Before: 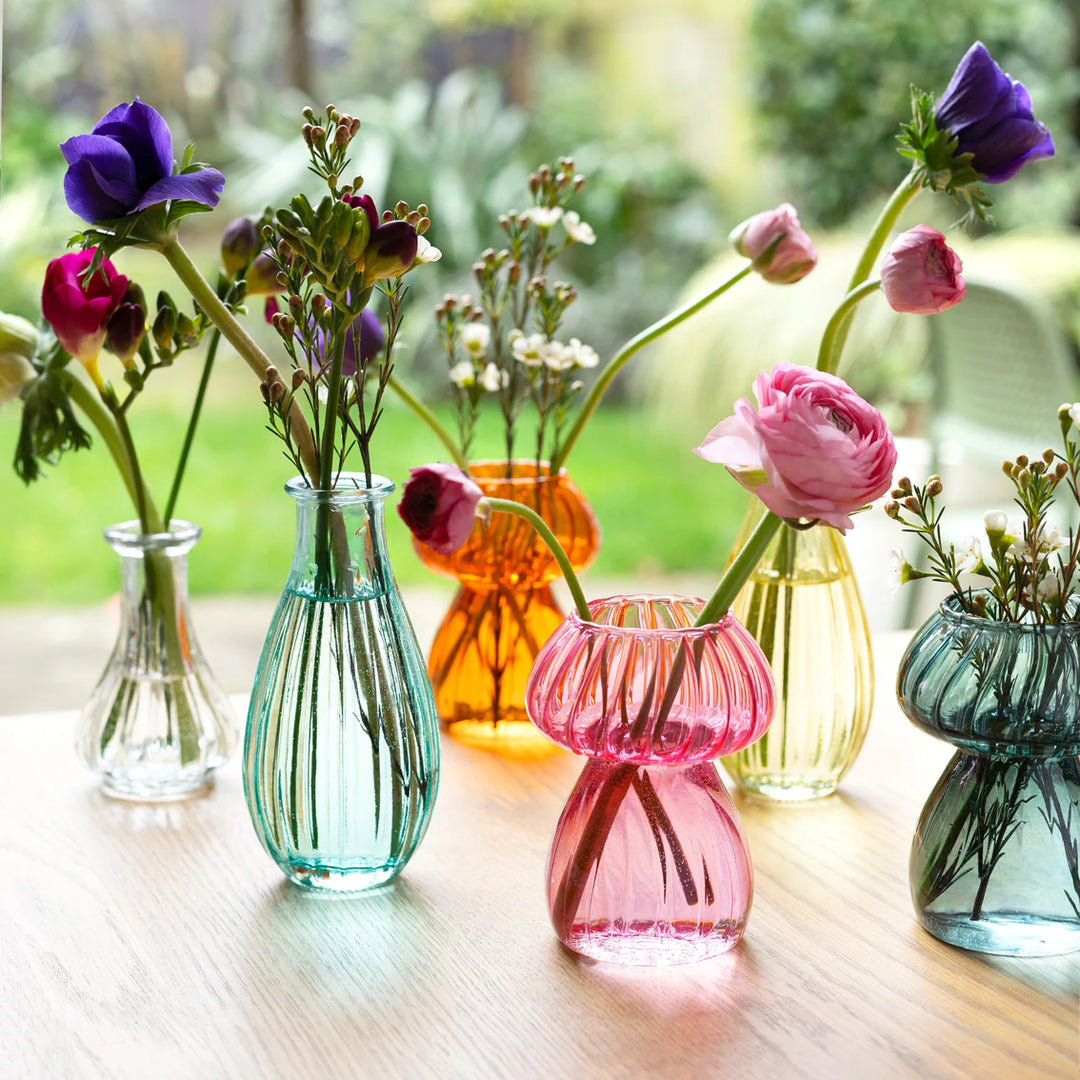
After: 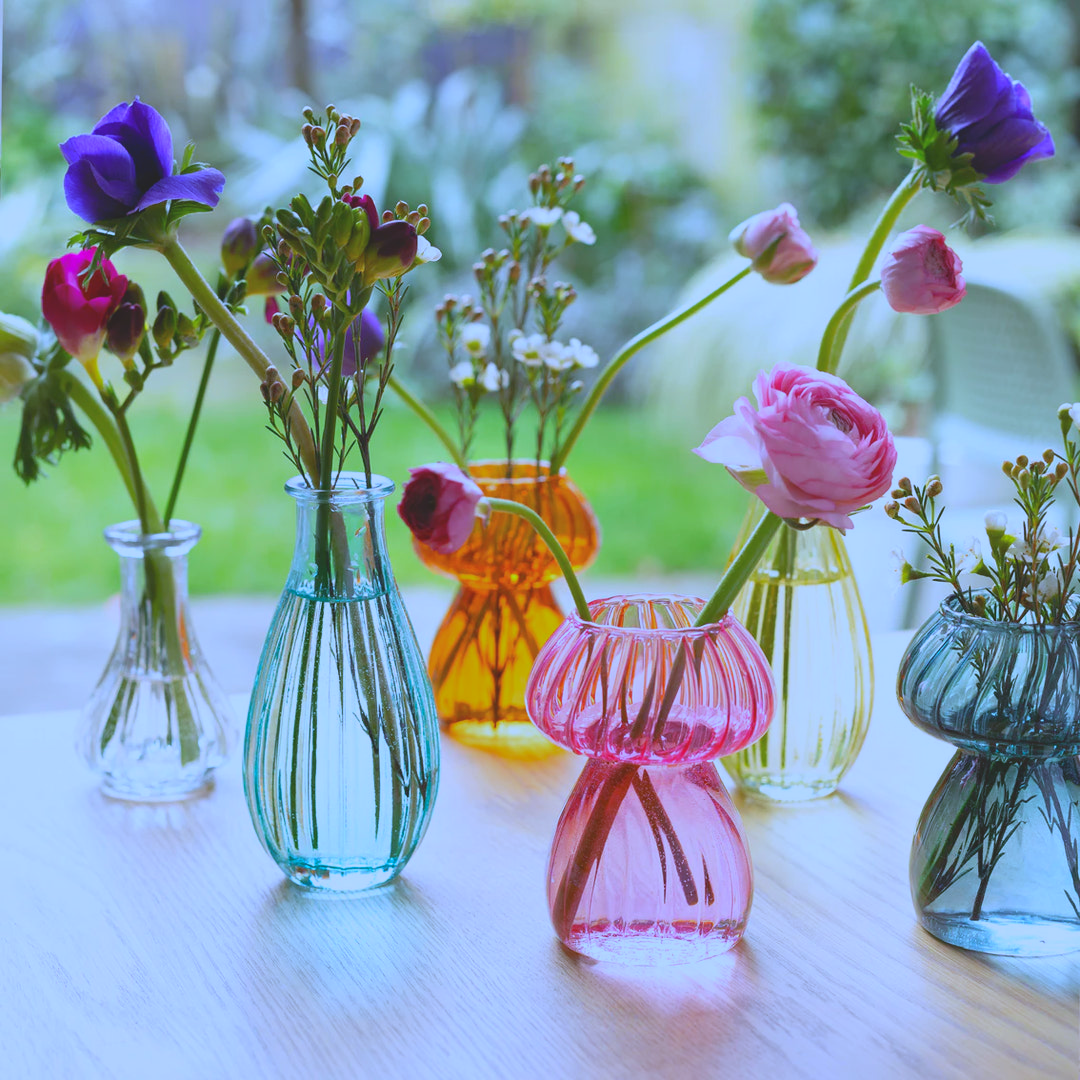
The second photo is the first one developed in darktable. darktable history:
contrast brightness saturation: contrast -0.28
color calibration: illuminant as shot in camera, x 0.358, y 0.373, temperature 4628.91 K
white balance: red 0.871, blue 1.249
